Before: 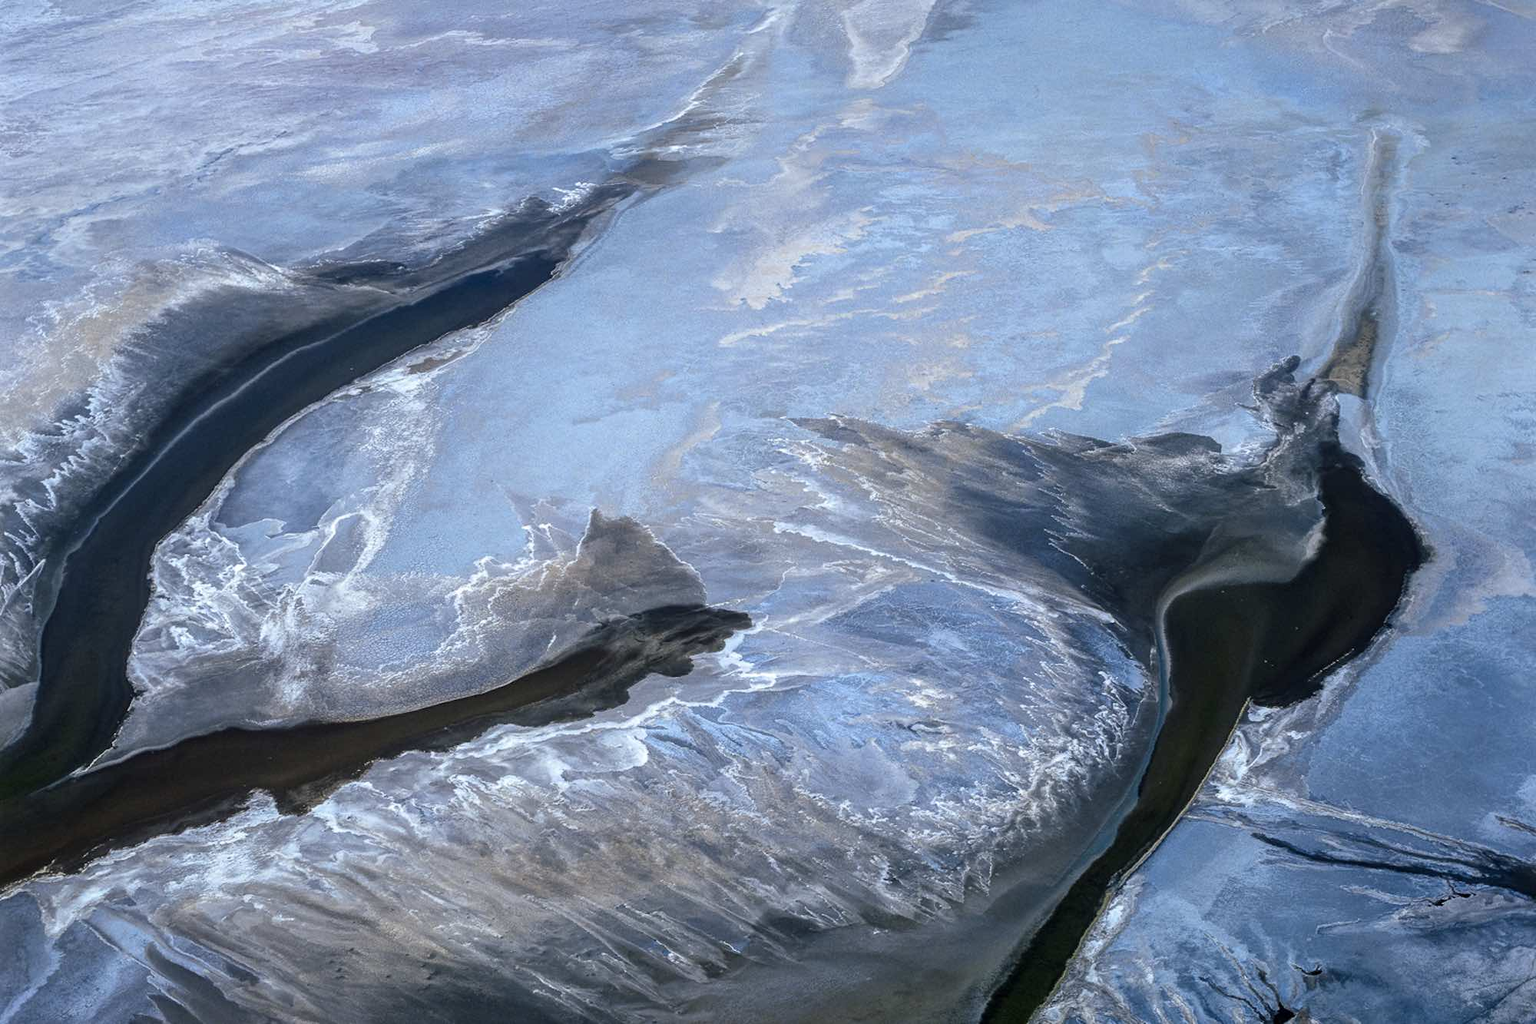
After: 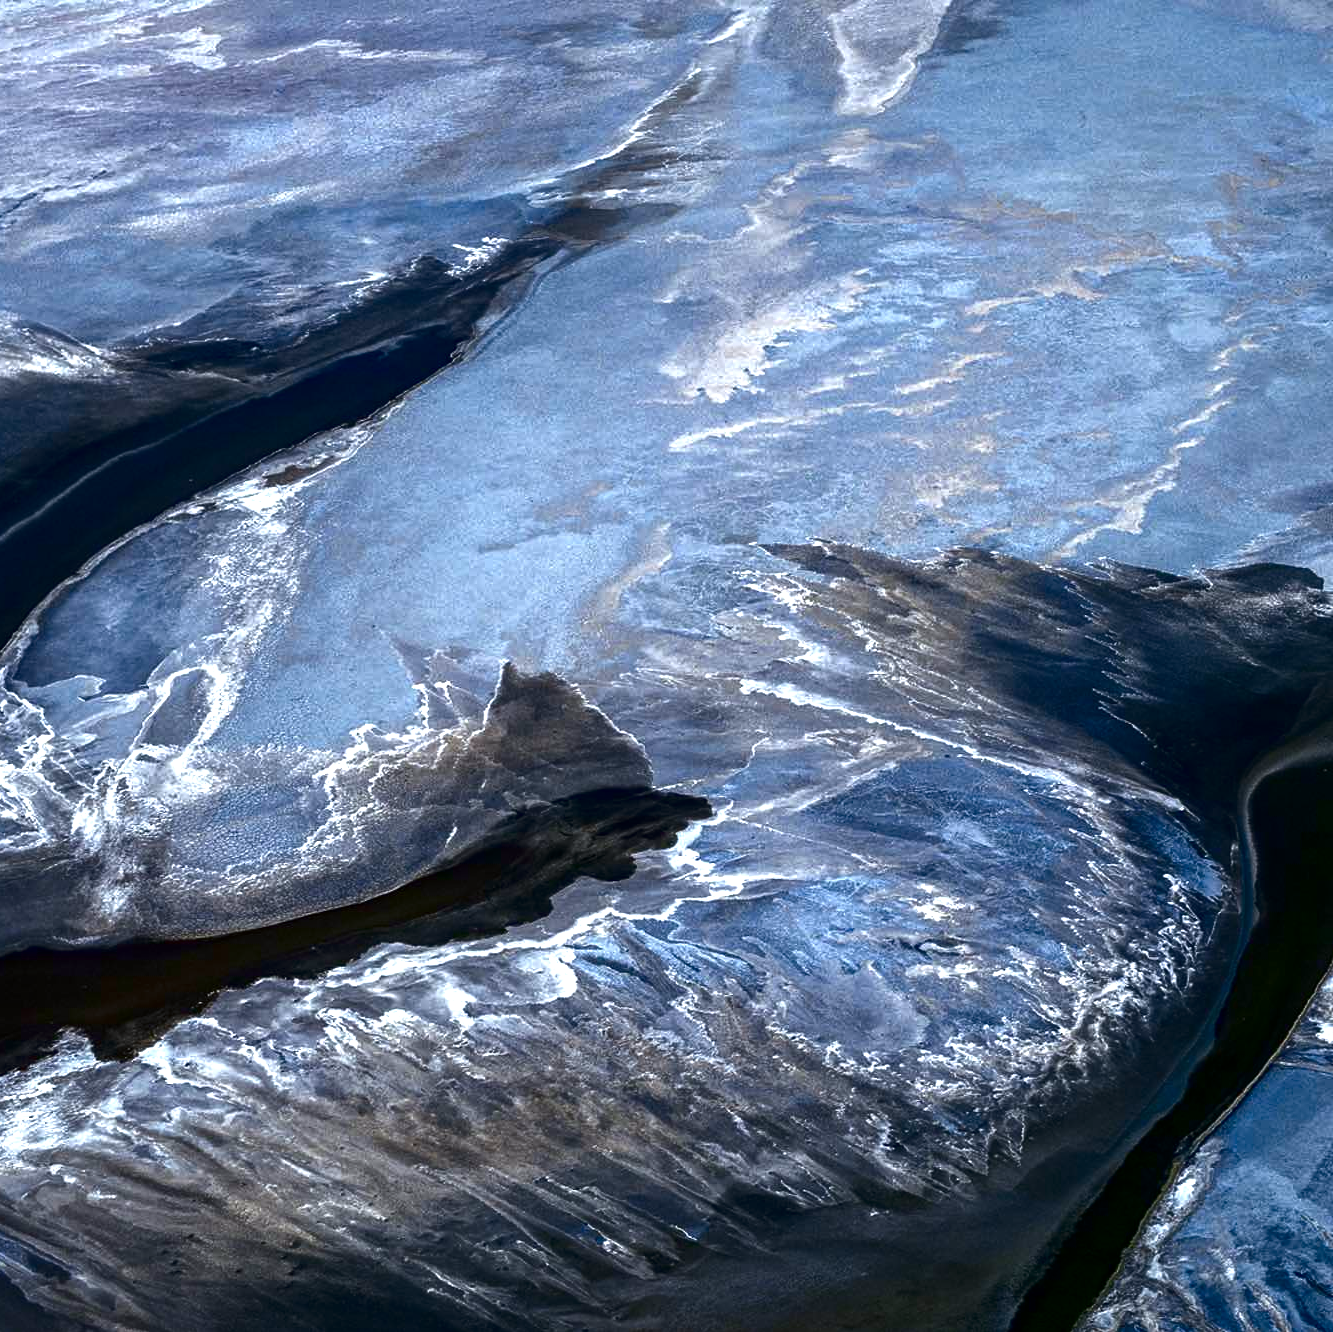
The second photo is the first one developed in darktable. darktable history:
haze removal: compatibility mode true, adaptive false
tone equalizer: smoothing diameter 24.85%, edges refinement/feathering 8.57, preserve details guided filter
crop and rotate: left 13.354%, right 19.965%
exposure: exposure 0.569 EV, compensate exposure bias true, compensate highlight preservation false
contrast brightness saturation: brightness -0.526
